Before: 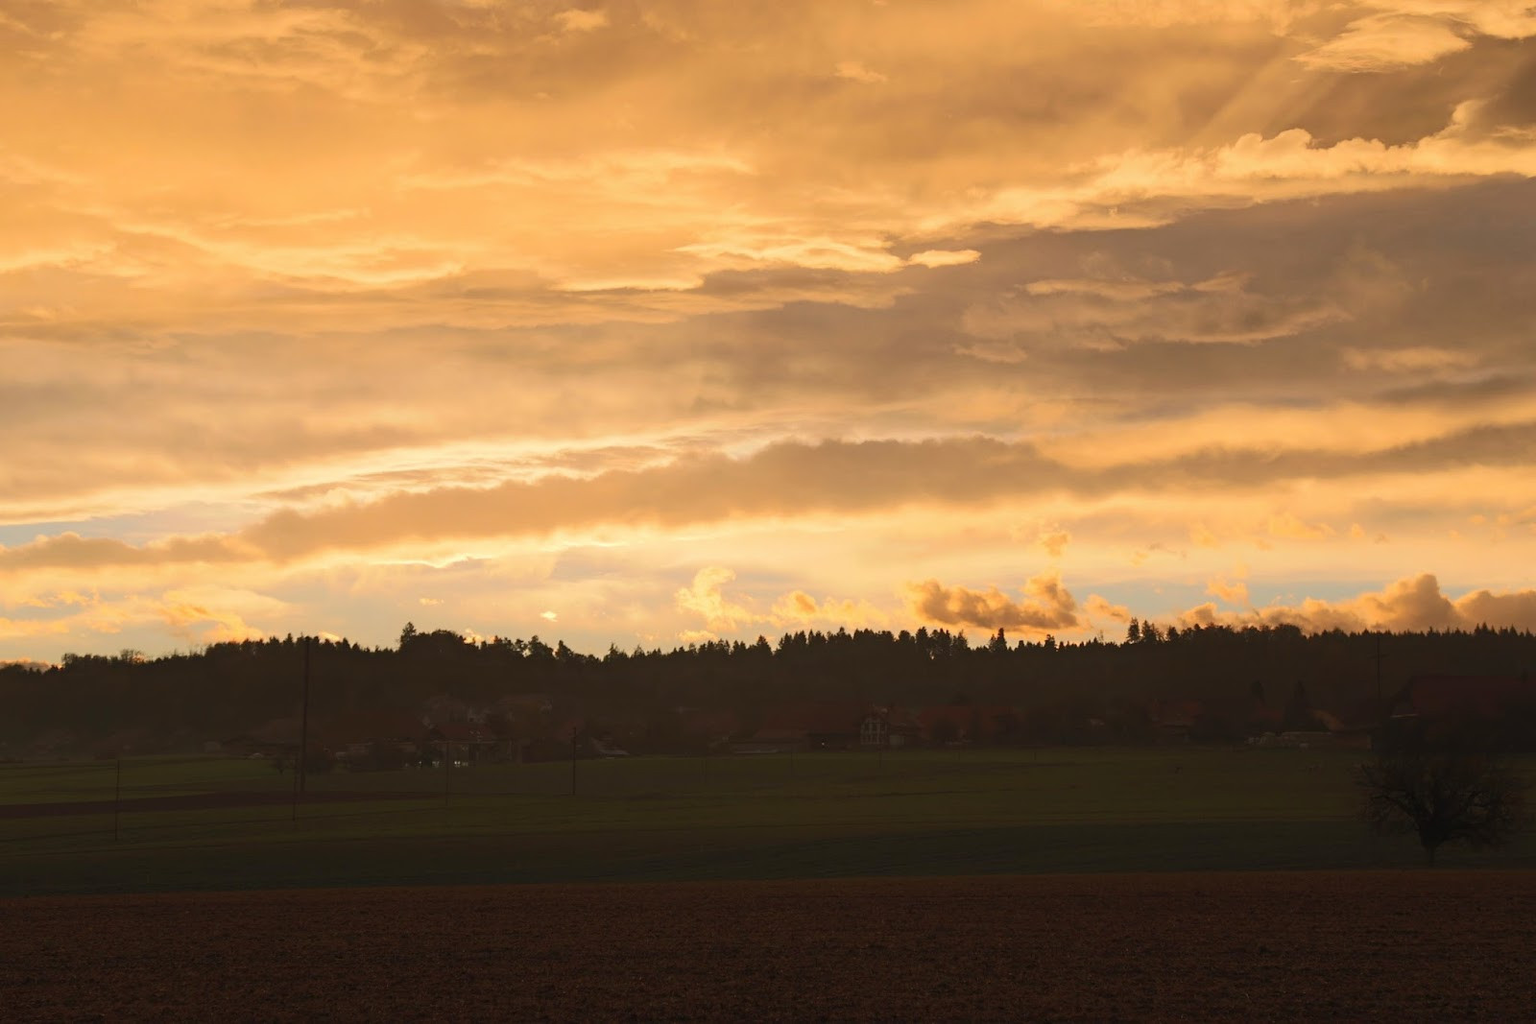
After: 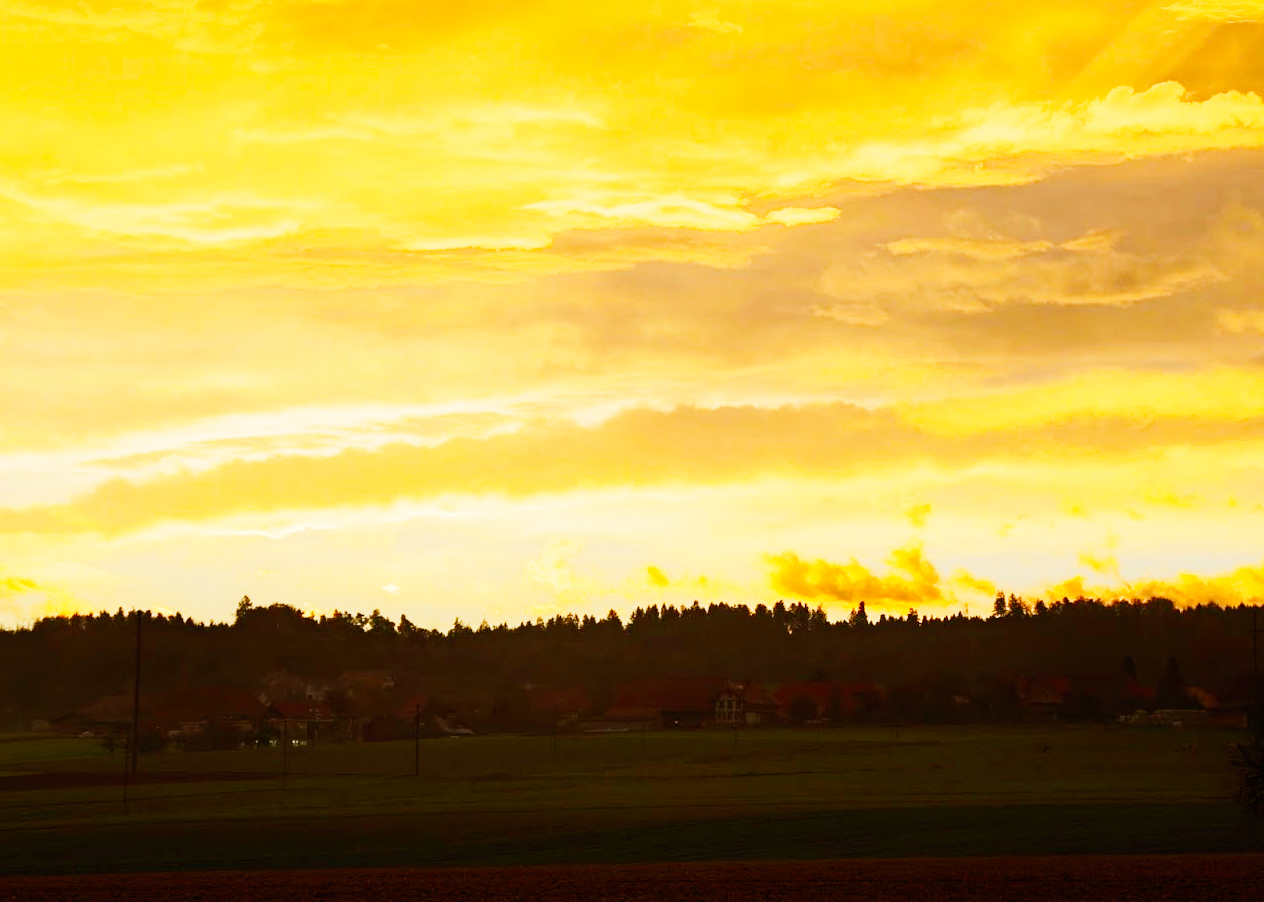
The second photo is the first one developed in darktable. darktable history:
crop: left 11.349%, top 4.986%, right 9.604%, bottom 10.436%
base curve: curves: ch0 [(0, 0) (0, 0.001) (0.001, 0.001) (0.004, 0.002) (0.007, 0.004) (0.015, 0.013) (0.033, 0.045) (0.052, 0.096) (0.075, 0.17) (0.099, 0.241) (0.163, 0.42) (0.219, 0.55) (0.259, 0.616) (0.327, 0.722) (0.365, 0.765) (0.522, 0.873) (0.547, 0.881) (0.689, 0.919) (0.826, 0.952) (1, 1)], preserve colors none
color balance rgb: shadows lift › chroma 0.702%, shadows lift › hue 113.27°, global offset › luminance -0.486%, perceptual saturation grading › global saturation 29.777%, global vibrance 9.427%
